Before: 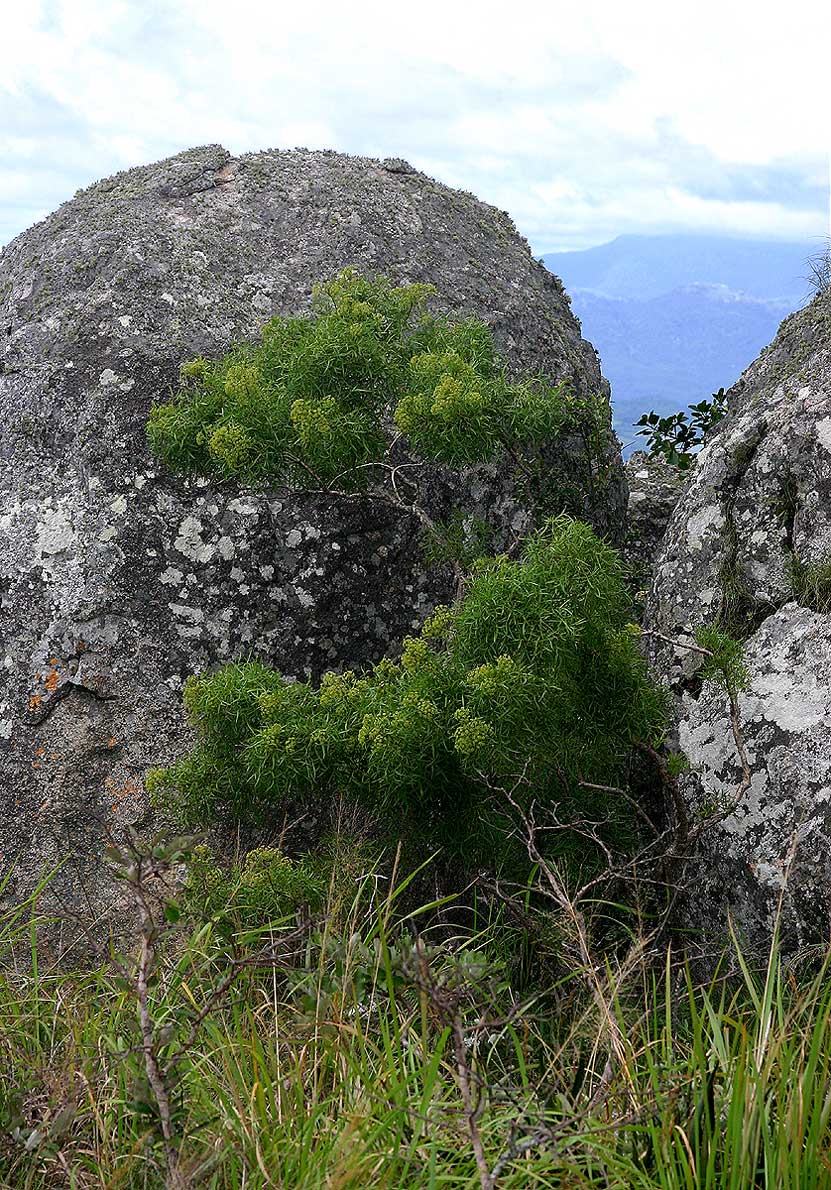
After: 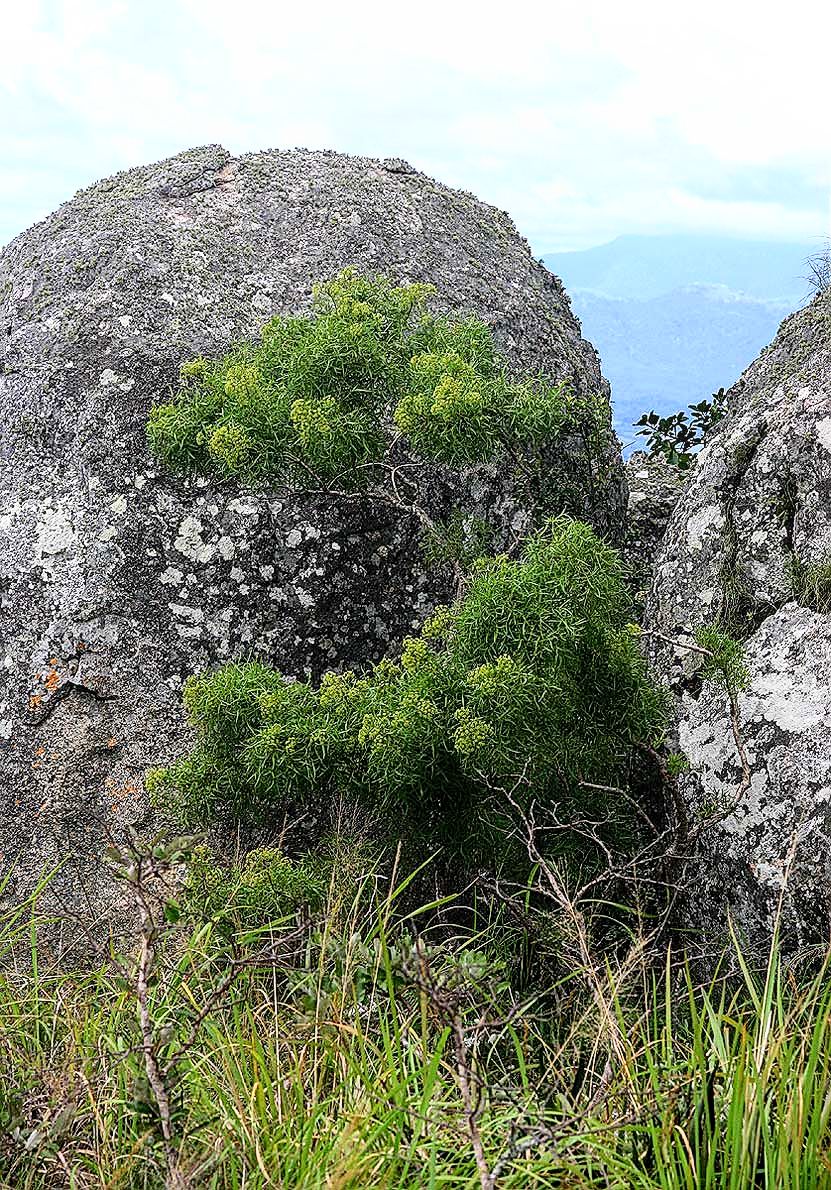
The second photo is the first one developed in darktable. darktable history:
local contrast: on, module defaults
base curve: curves: ch0 [(0, 0) (0.028, 0.03) (0.121, 0.232) (0.46, 0.748) (0.859, 0.968) (1, 1)]
sharpen: on, module defaults
